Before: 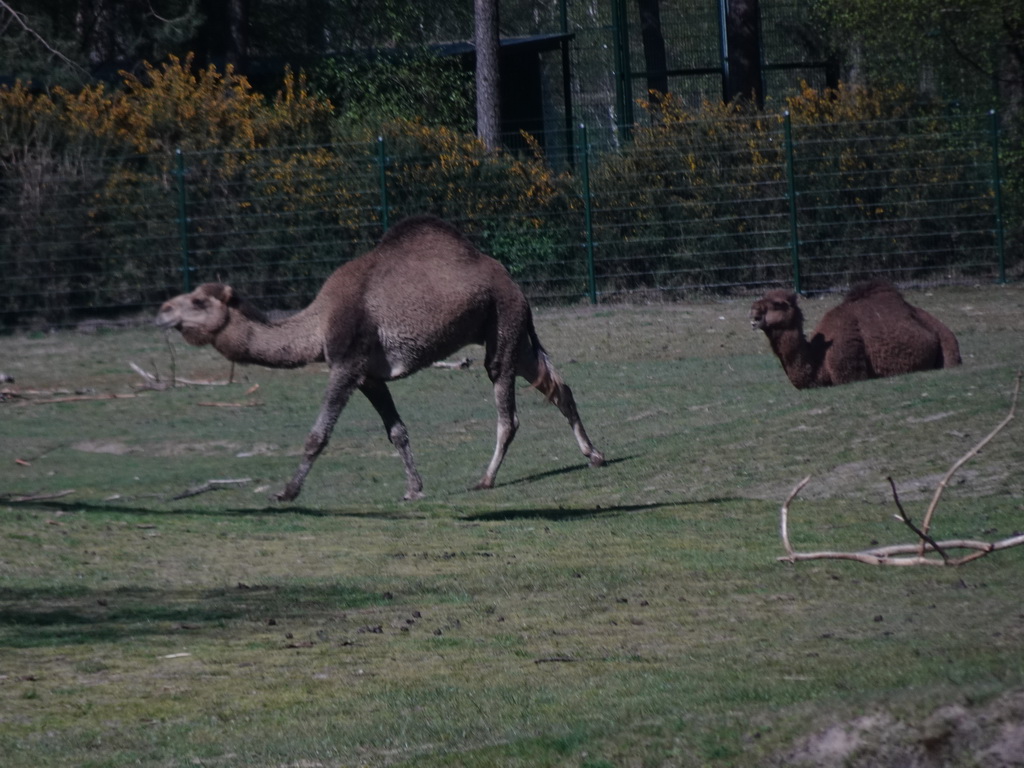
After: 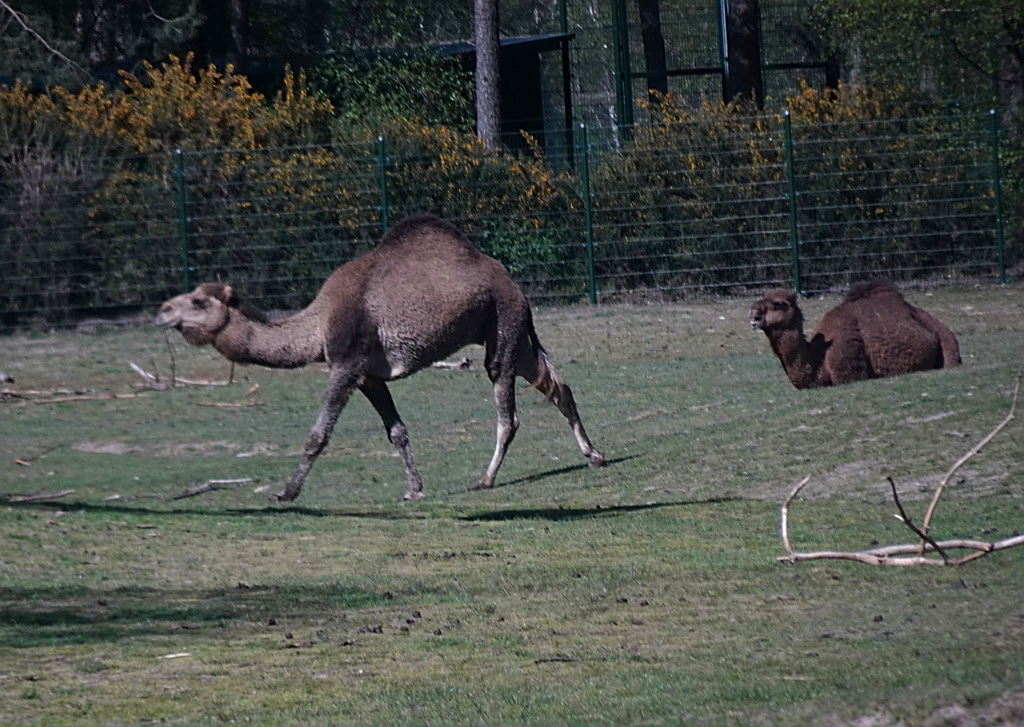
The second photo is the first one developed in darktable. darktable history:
crop and rotate: top 0.014%, bottom 5.228%
sharpen: on, module defaults
exposure: black level correction 0.001, exposure 0.499 EV, compensate highlight preservation false
